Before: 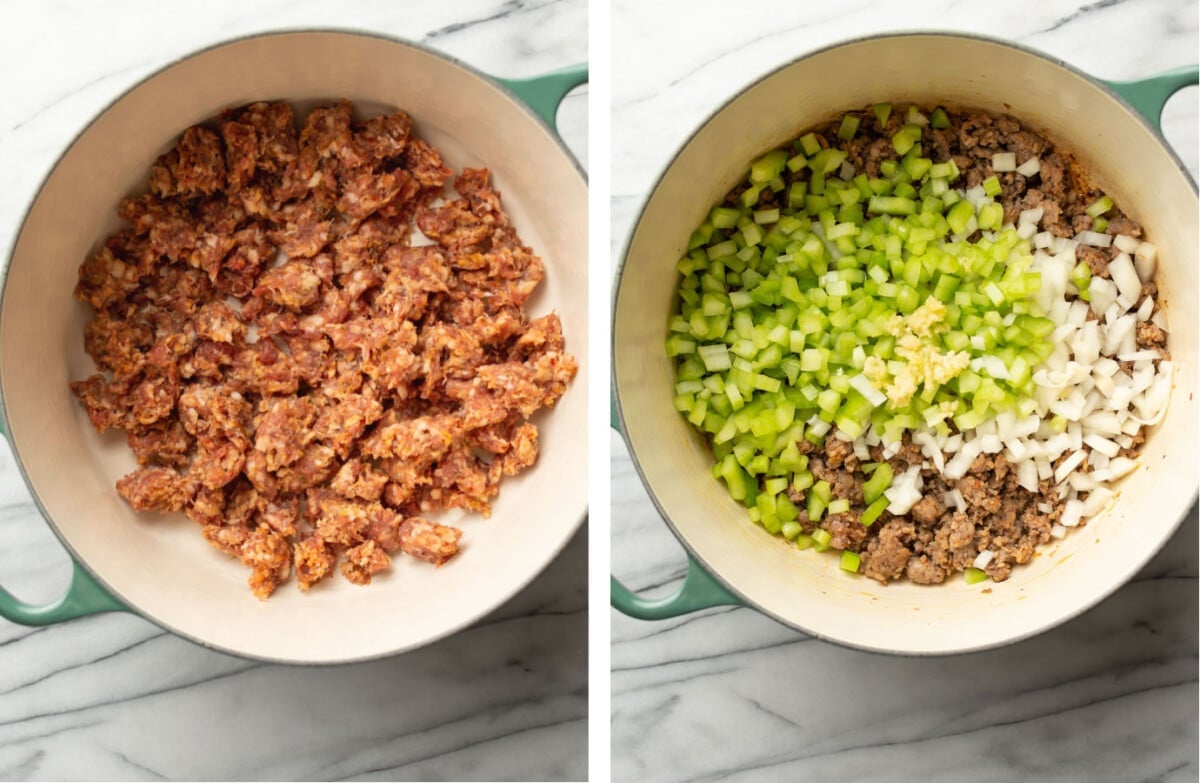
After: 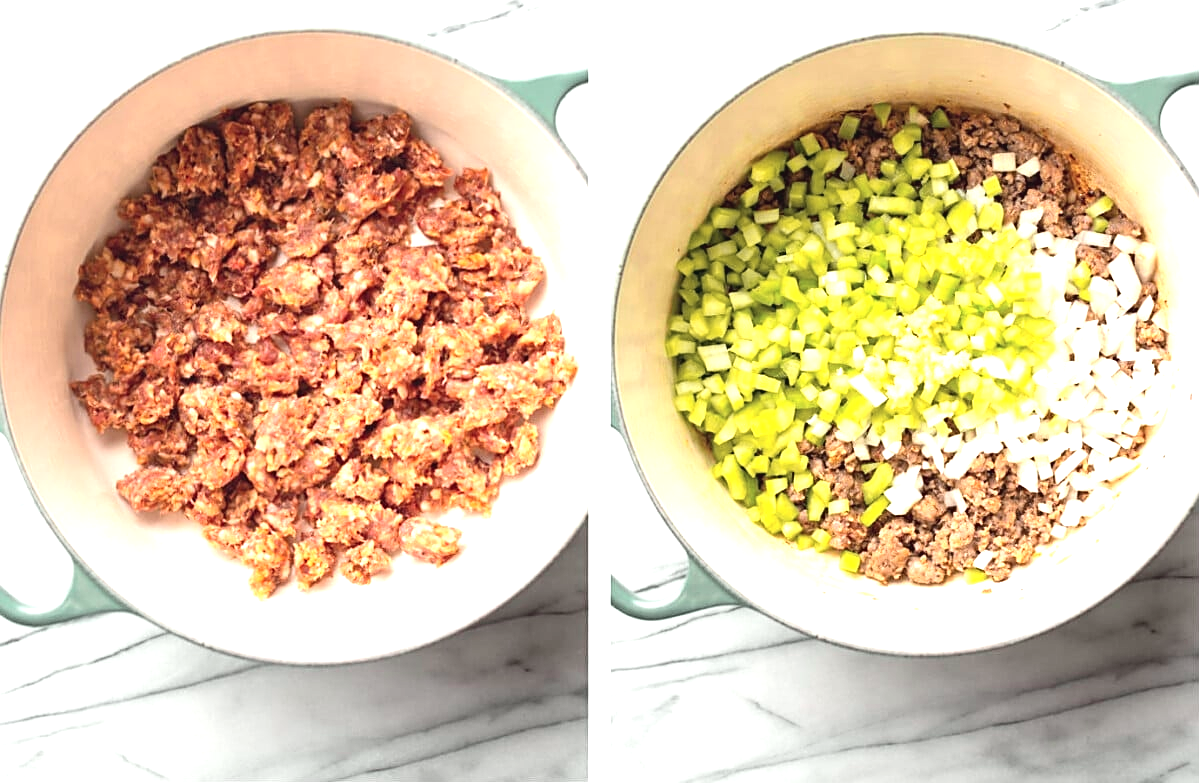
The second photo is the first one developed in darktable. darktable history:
tone curve: curves: ch0 [(0, 0.046) (0.04, 0.074) (0.831, 0.861) (1, 1)]; ch1 [(0, 0) (0.146, 0.159) (0.338, 0.365) (0.417, 0.455) (0.489, 0.486) (0.504, 0.502) (0.529, 0.537) (0.563, 0.567) (1, 1)]; ch2 [(0, 0) (0.307, 0.298) (0.388, 0.375) (0.443, 0.456) (0.485, 0.492) (0.544, 0.525) (1, 1)], color space Lab, independent channels, preserve colors none
exposure: black level correction 0, exposure 1.1 EV, compensate highlight preservation false
sharpen: on, module defaults
